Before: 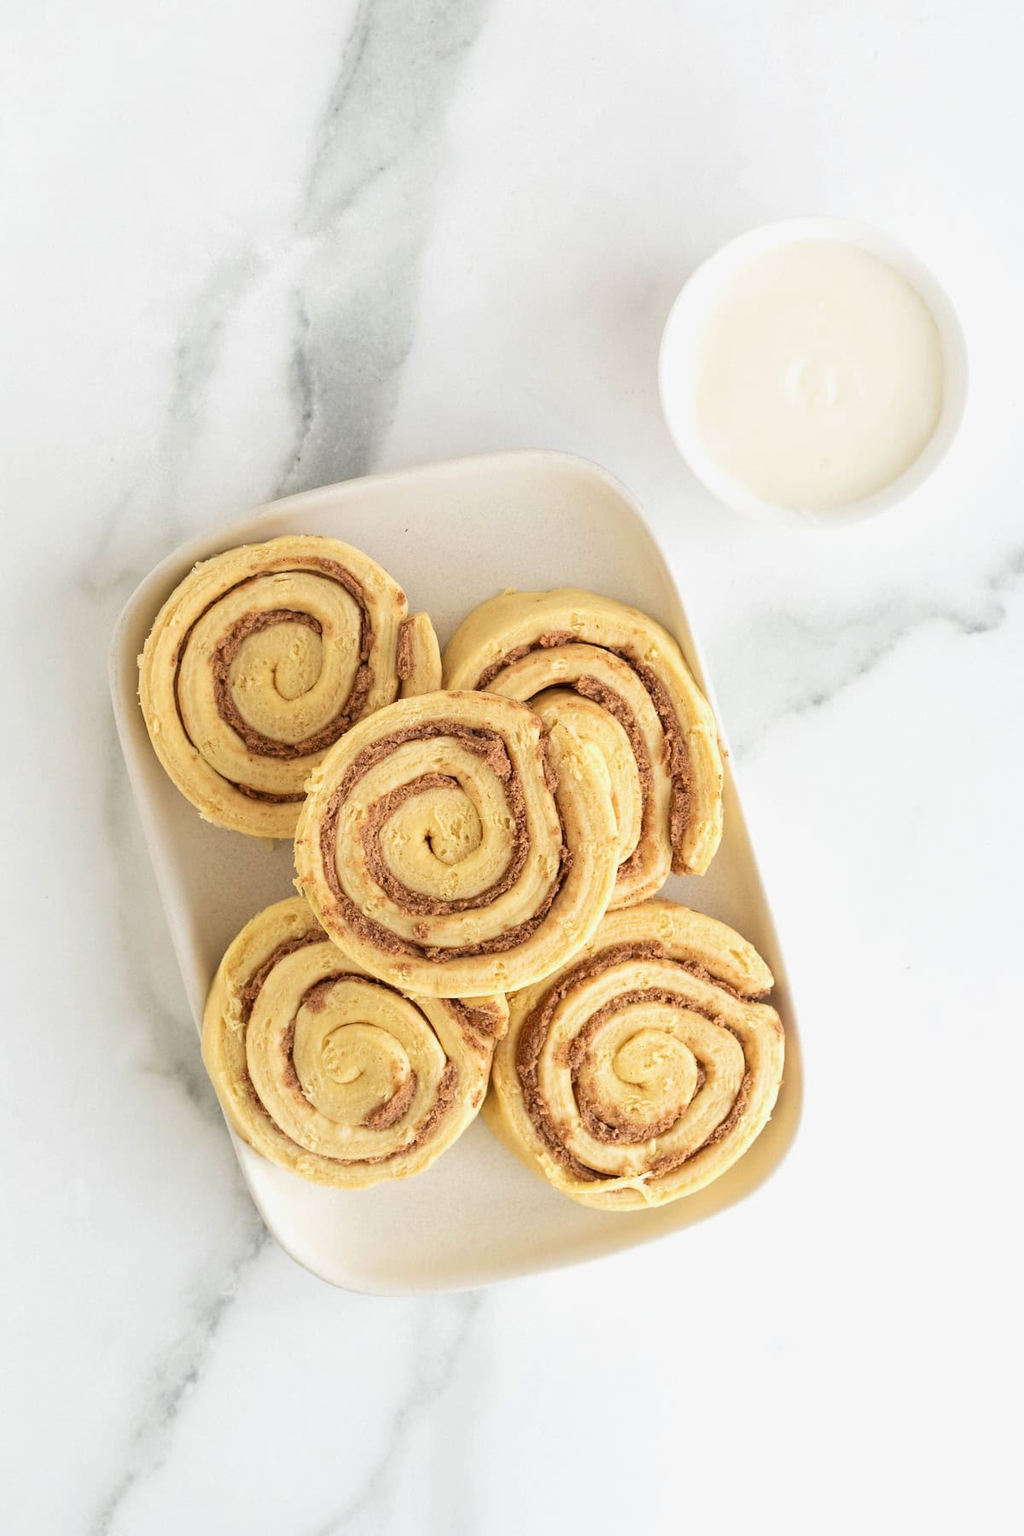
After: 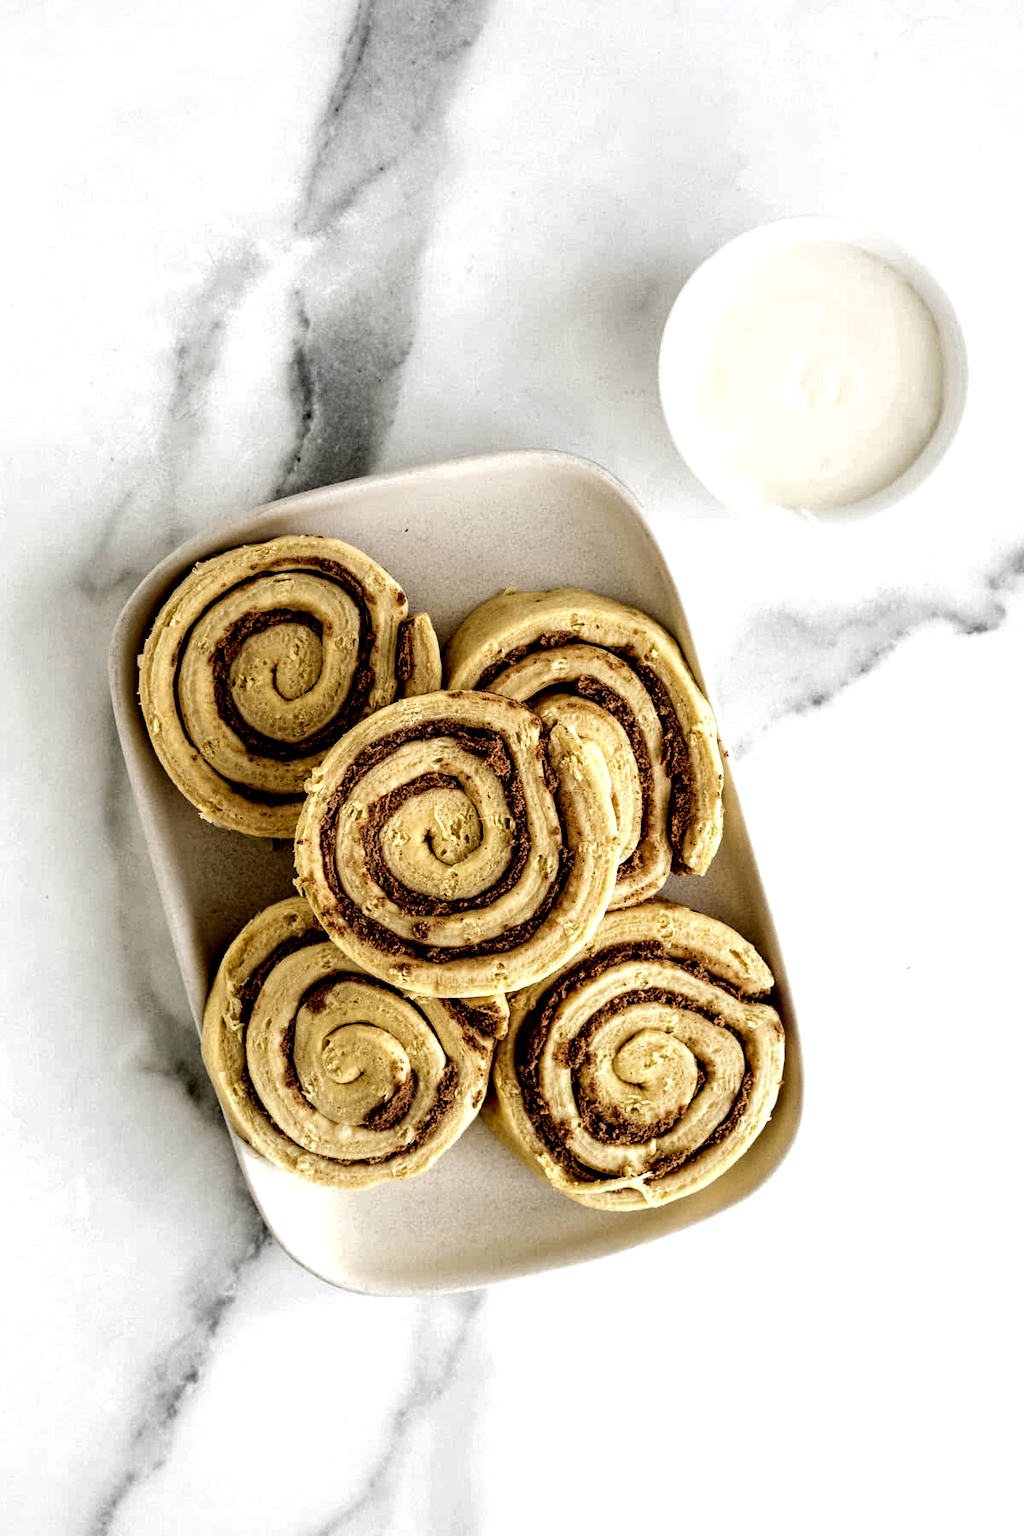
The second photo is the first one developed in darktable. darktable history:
local contrast: highlights 108%, shadows 41%, detail 292%
